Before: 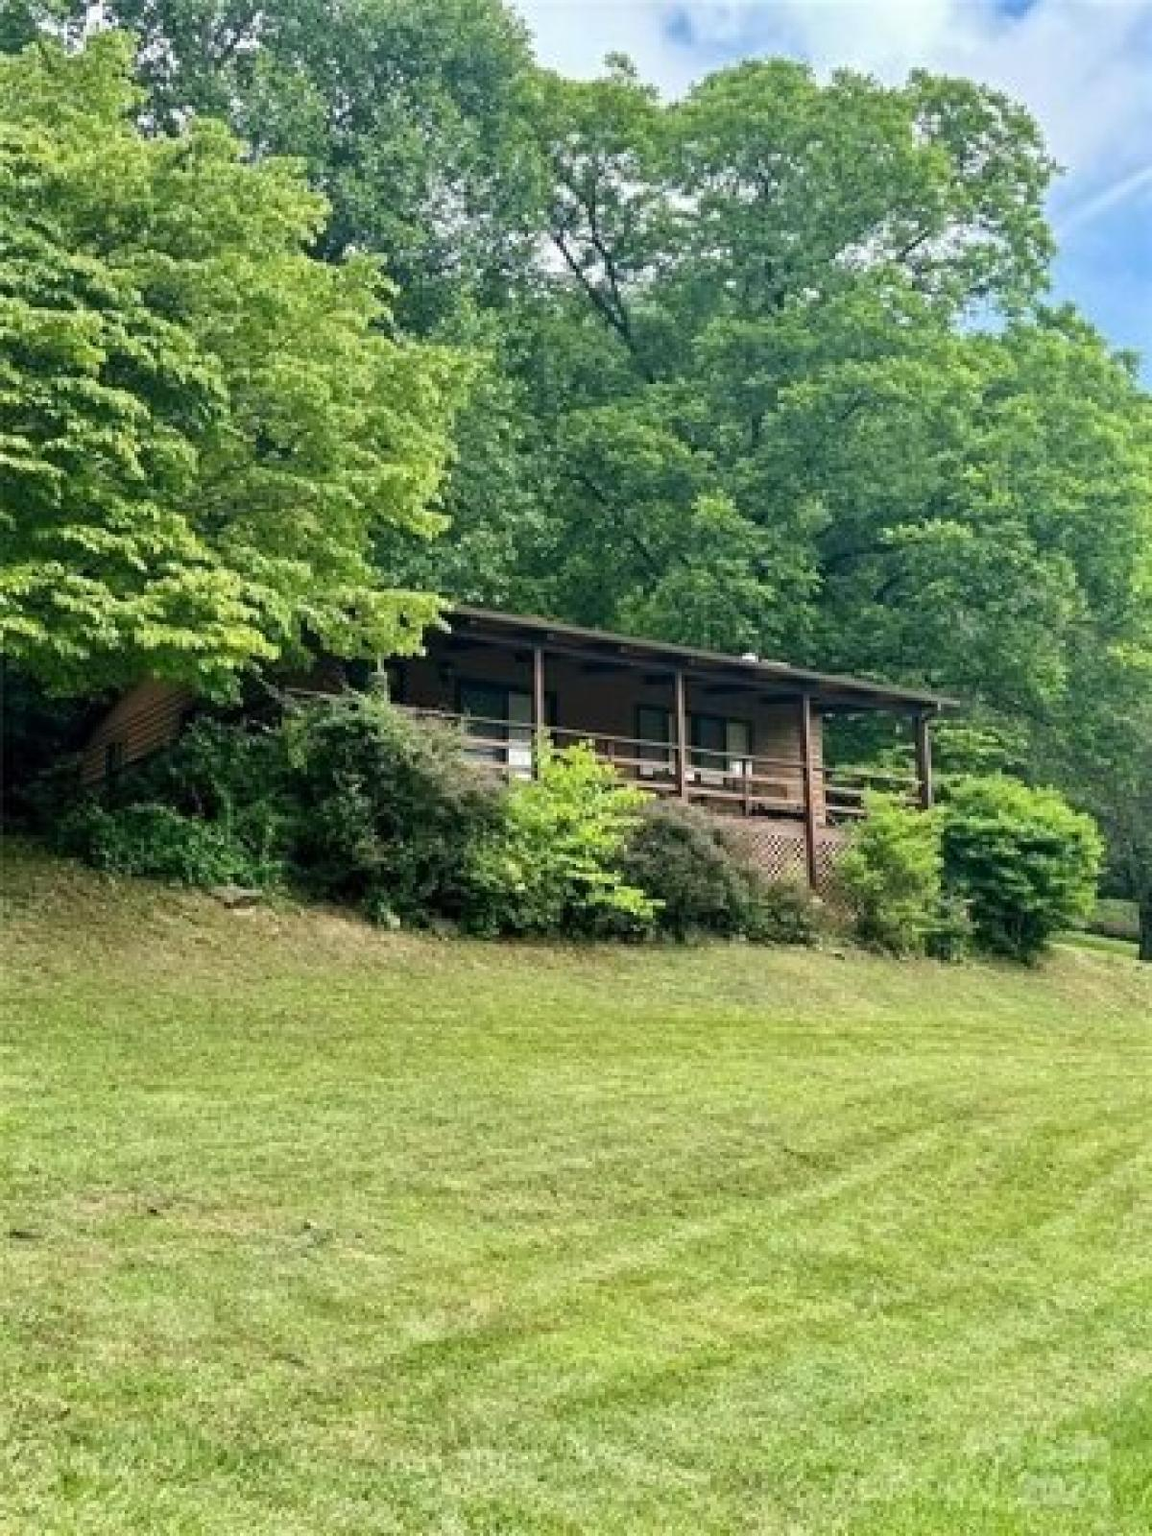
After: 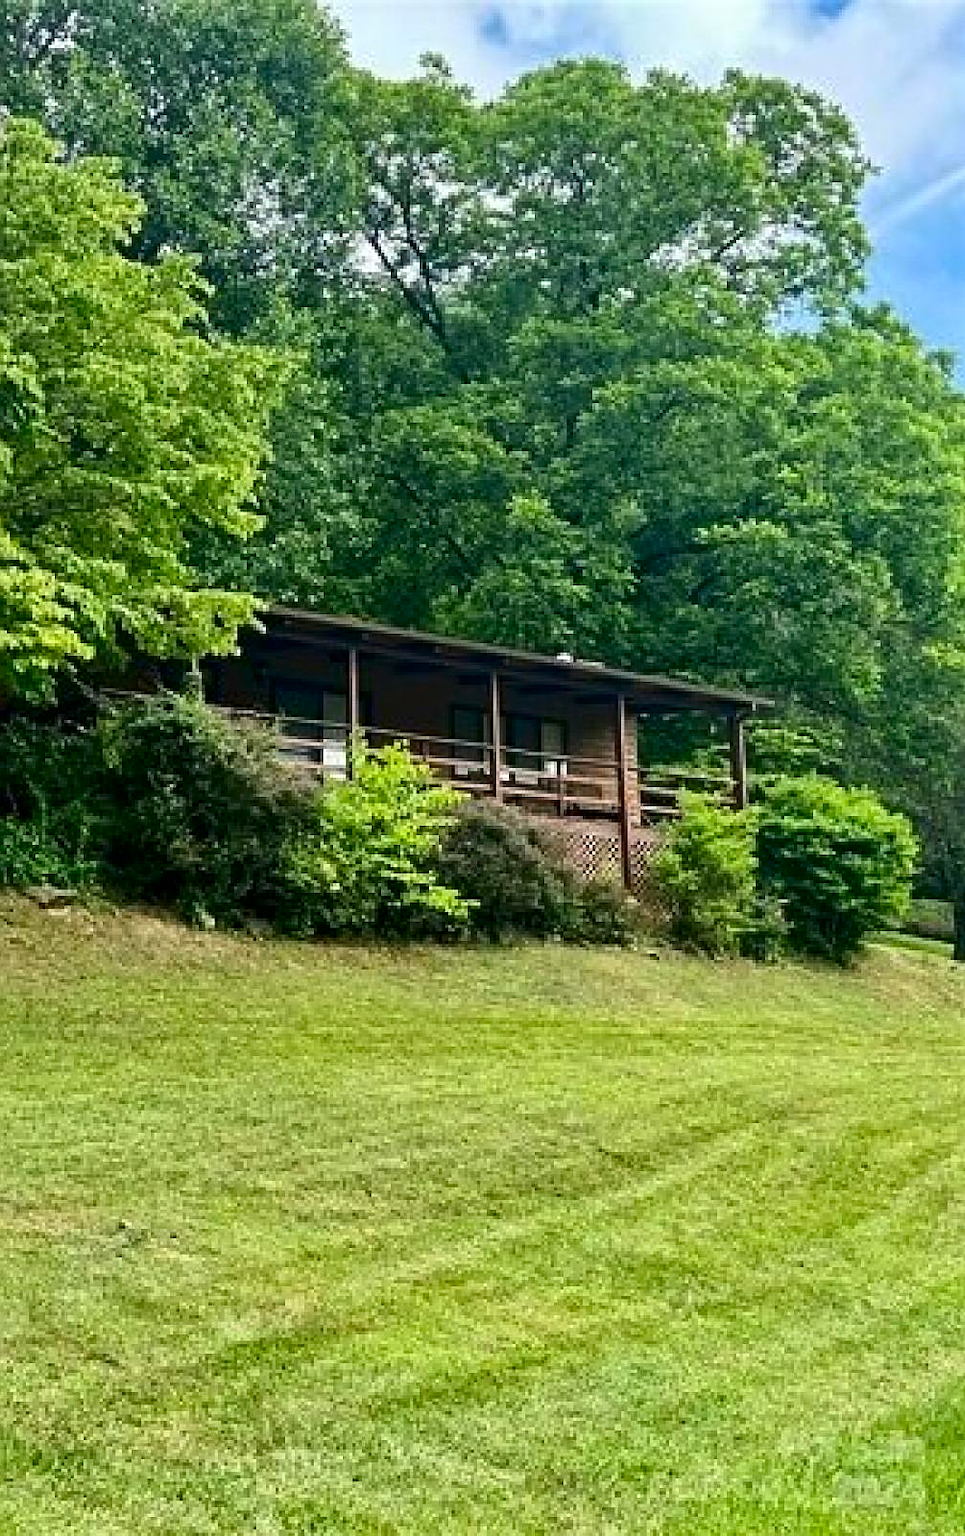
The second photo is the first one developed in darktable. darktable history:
sharpen: on, module defaults
crop: left 16.145%
contrast brightness saturation: contrast 0.12, brightness -0.12, saturation 0.2
